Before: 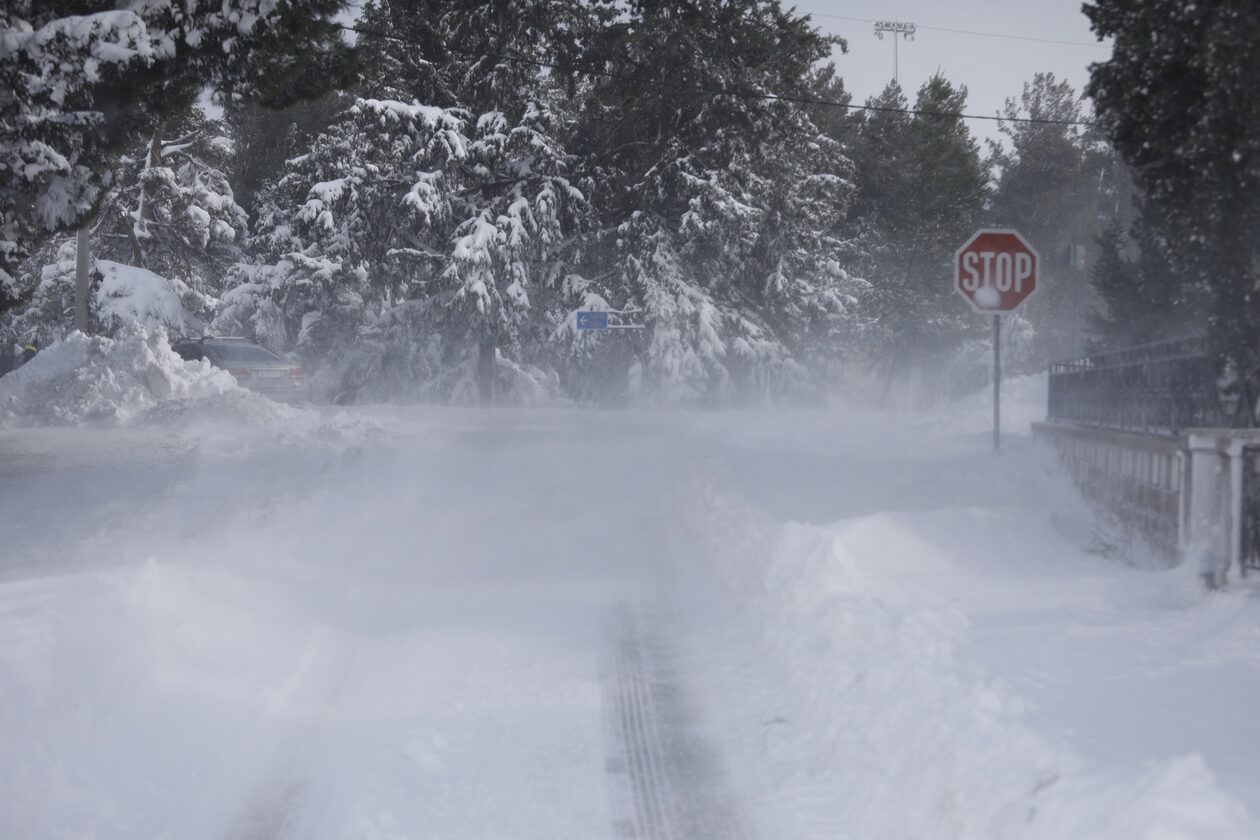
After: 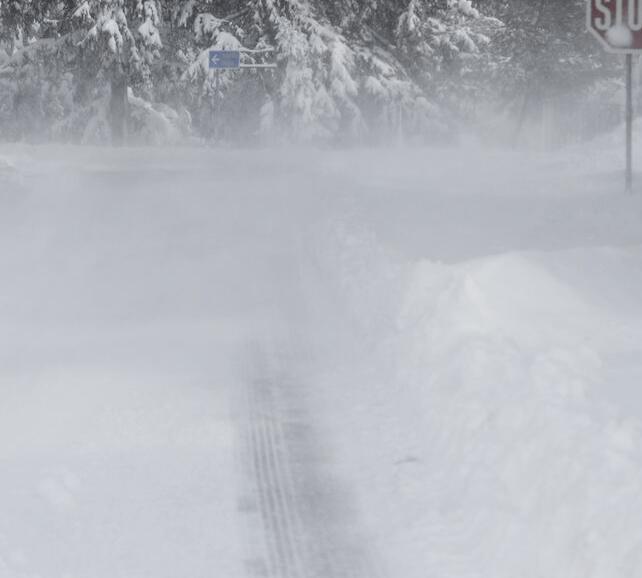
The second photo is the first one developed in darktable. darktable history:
tone curve: curves: ch0 [(0, 0) (0.071, 0.047) (0.266, 0.26) (0.483, 0.554) (0.753, 0.811) (1, 0.983)]; ch1 [(0, 0) (0.346, 0.307) (0.408, 0.387) (0.463, 0.465) (0.482, 0.493) (0.502, 0.499) (0.517, 0.502) (0.55, 0.548) (0.597, 0.61) (0.651, 0.698) (1, 1)]; ch2 [(0, 0) (0.346, 0.34) (0.434, 0.46) (0.485, 0.494) (0.5, 0.498) (0.517, 0.506) (0.526, 0.545) (0.583, 0.61) (0.625, 0.659) (1, 1)], color space Lab, independent channels, preserve colors none
crop and rotate: left 29.237%, top 31.152%, right 19.807%
